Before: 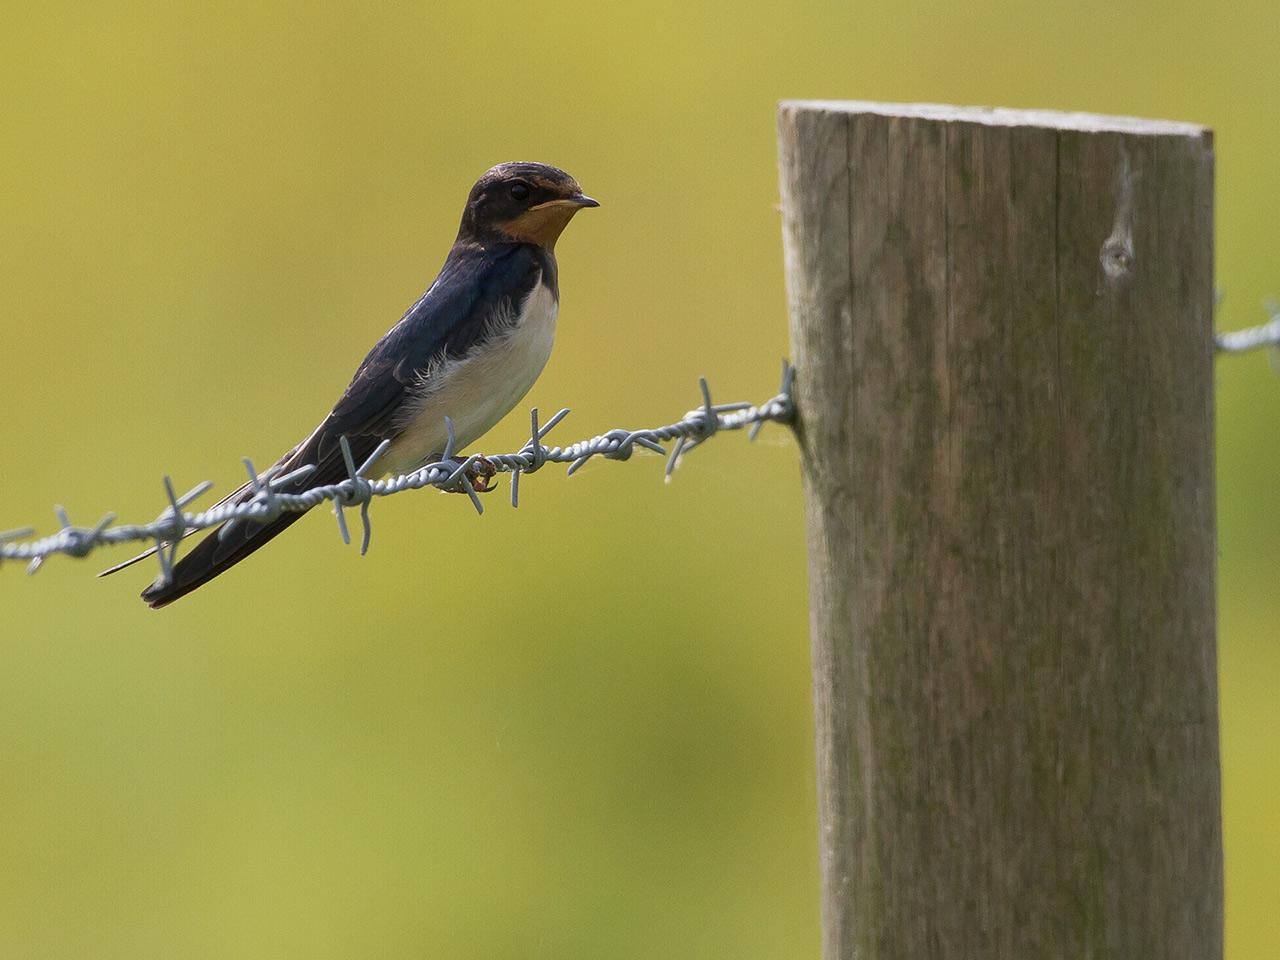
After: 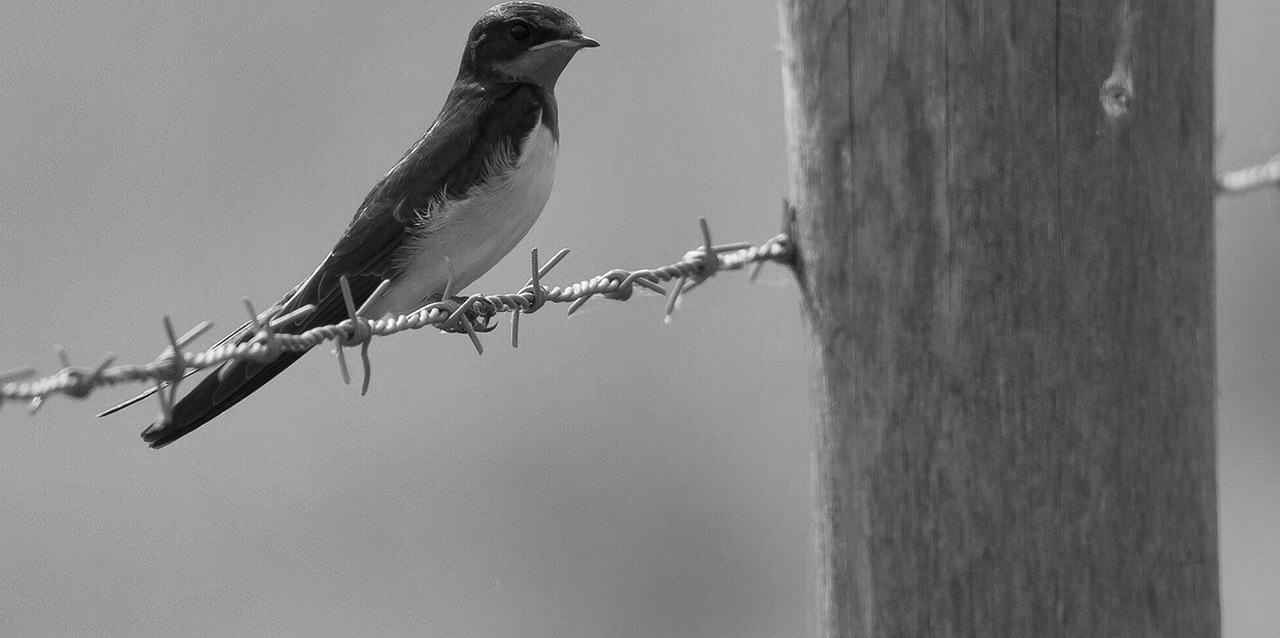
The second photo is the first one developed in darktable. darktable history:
crop: top 16.727%, bottom 16.727%
shadows and highlights: soften with gaussian
monochrome: a -6.99, b 35.61, size 1.4
